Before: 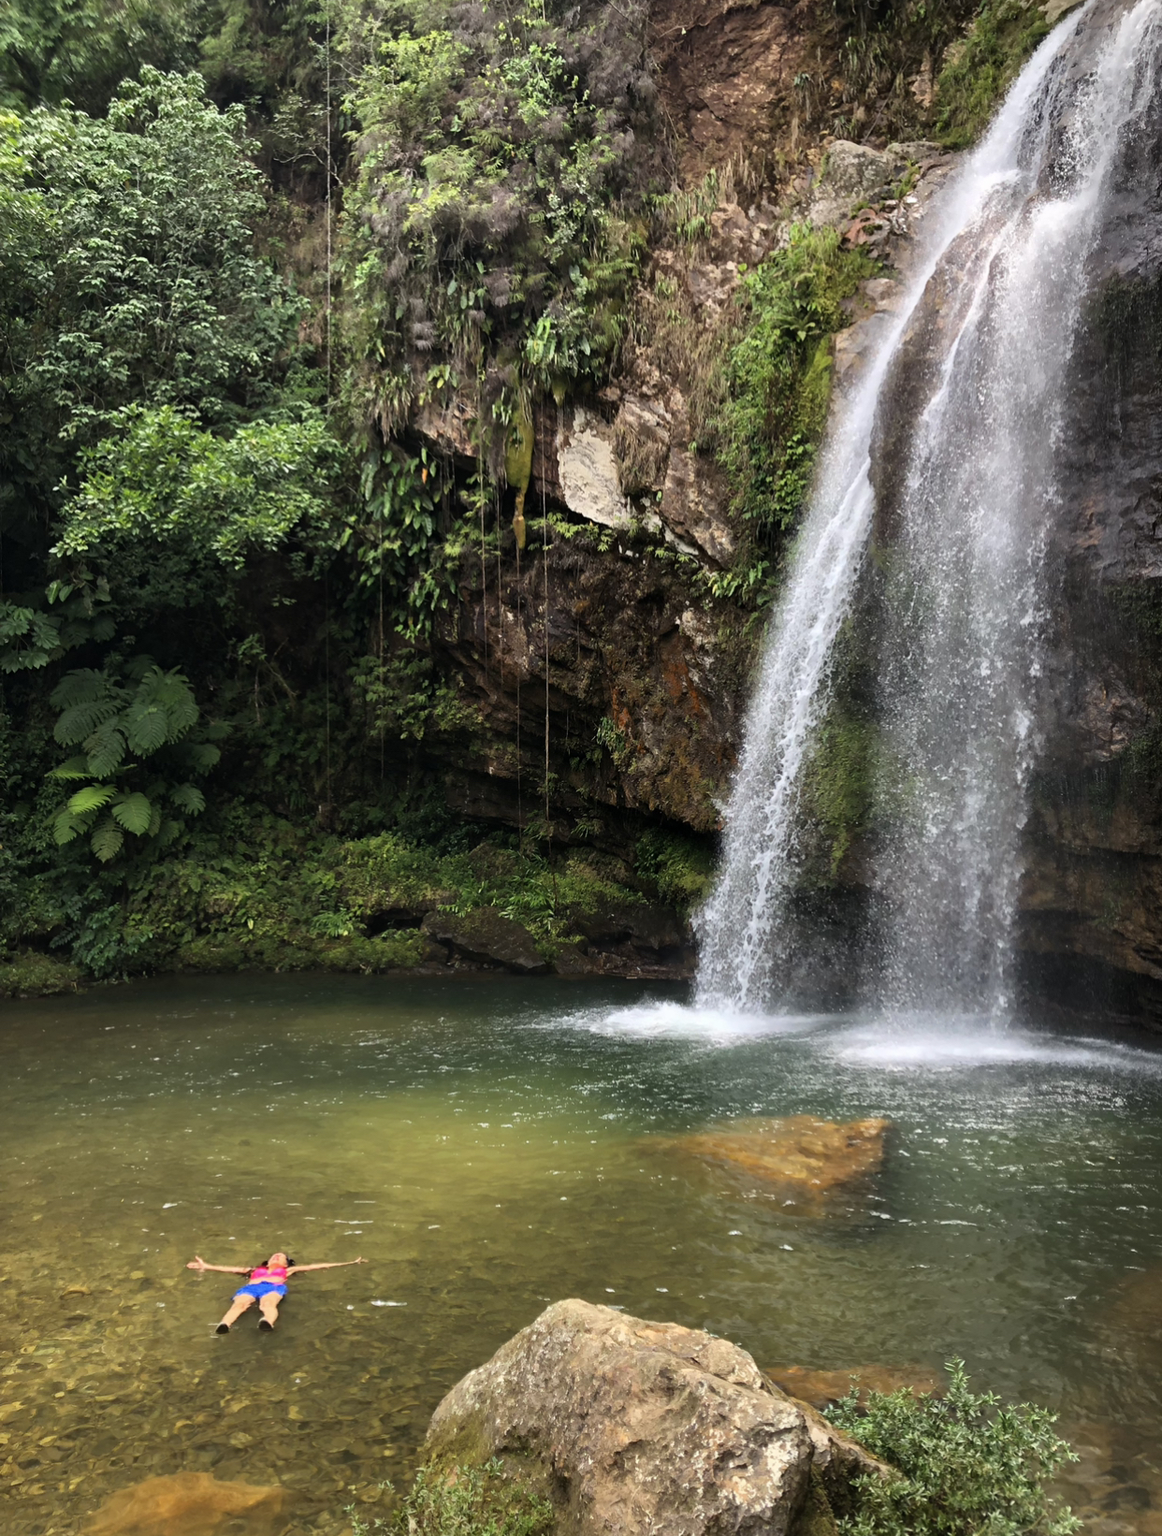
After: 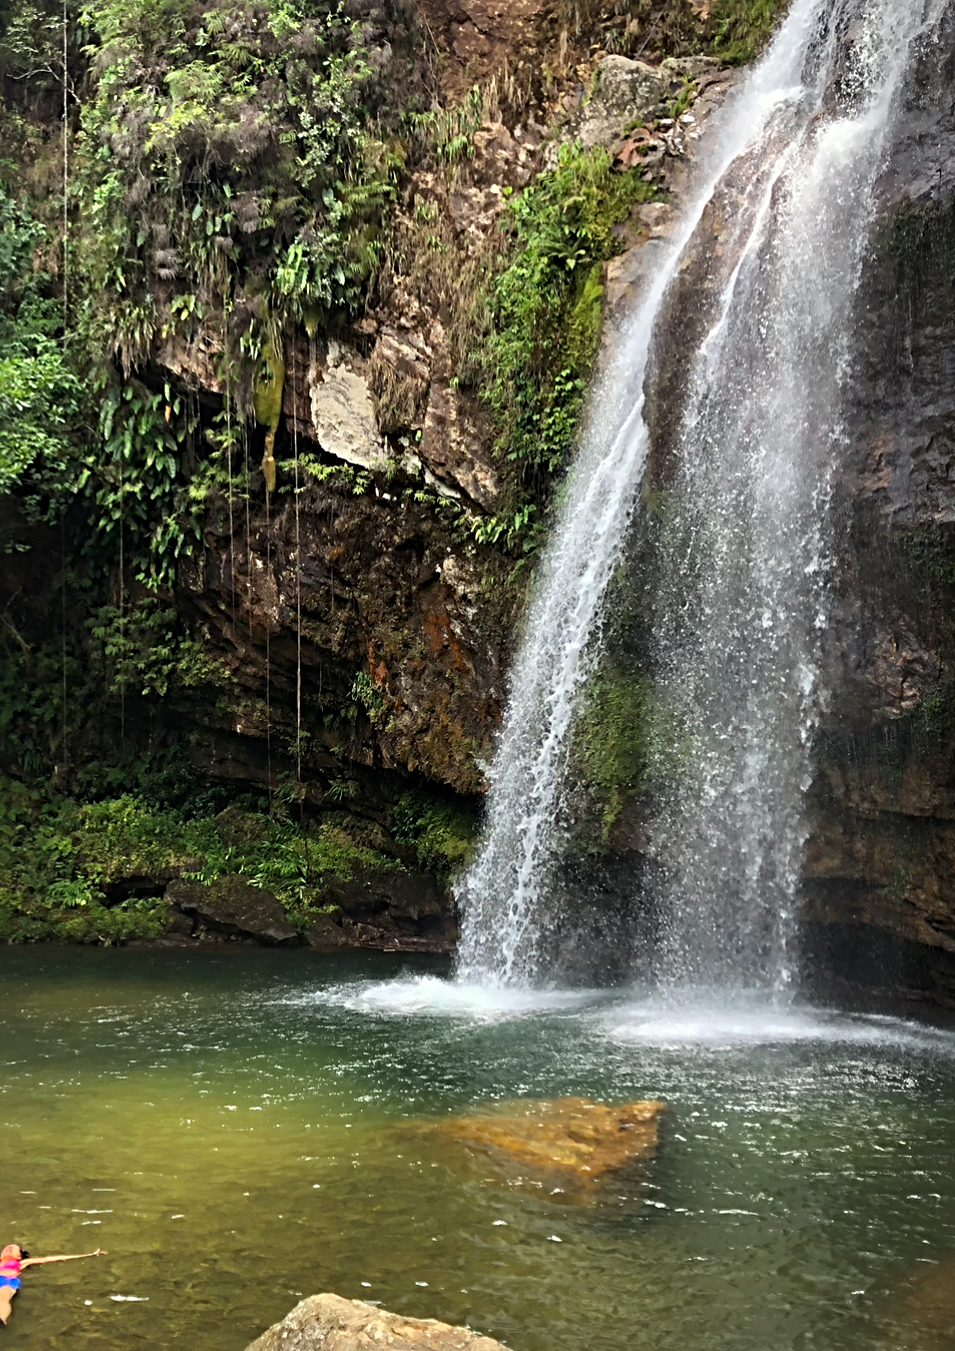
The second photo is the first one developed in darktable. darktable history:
sharpen: radius 4.883
color correction: highlights a* -2.68, highlights b* 2.57
crop: left 23.095%, top 5.827%, bottom 11.854%
